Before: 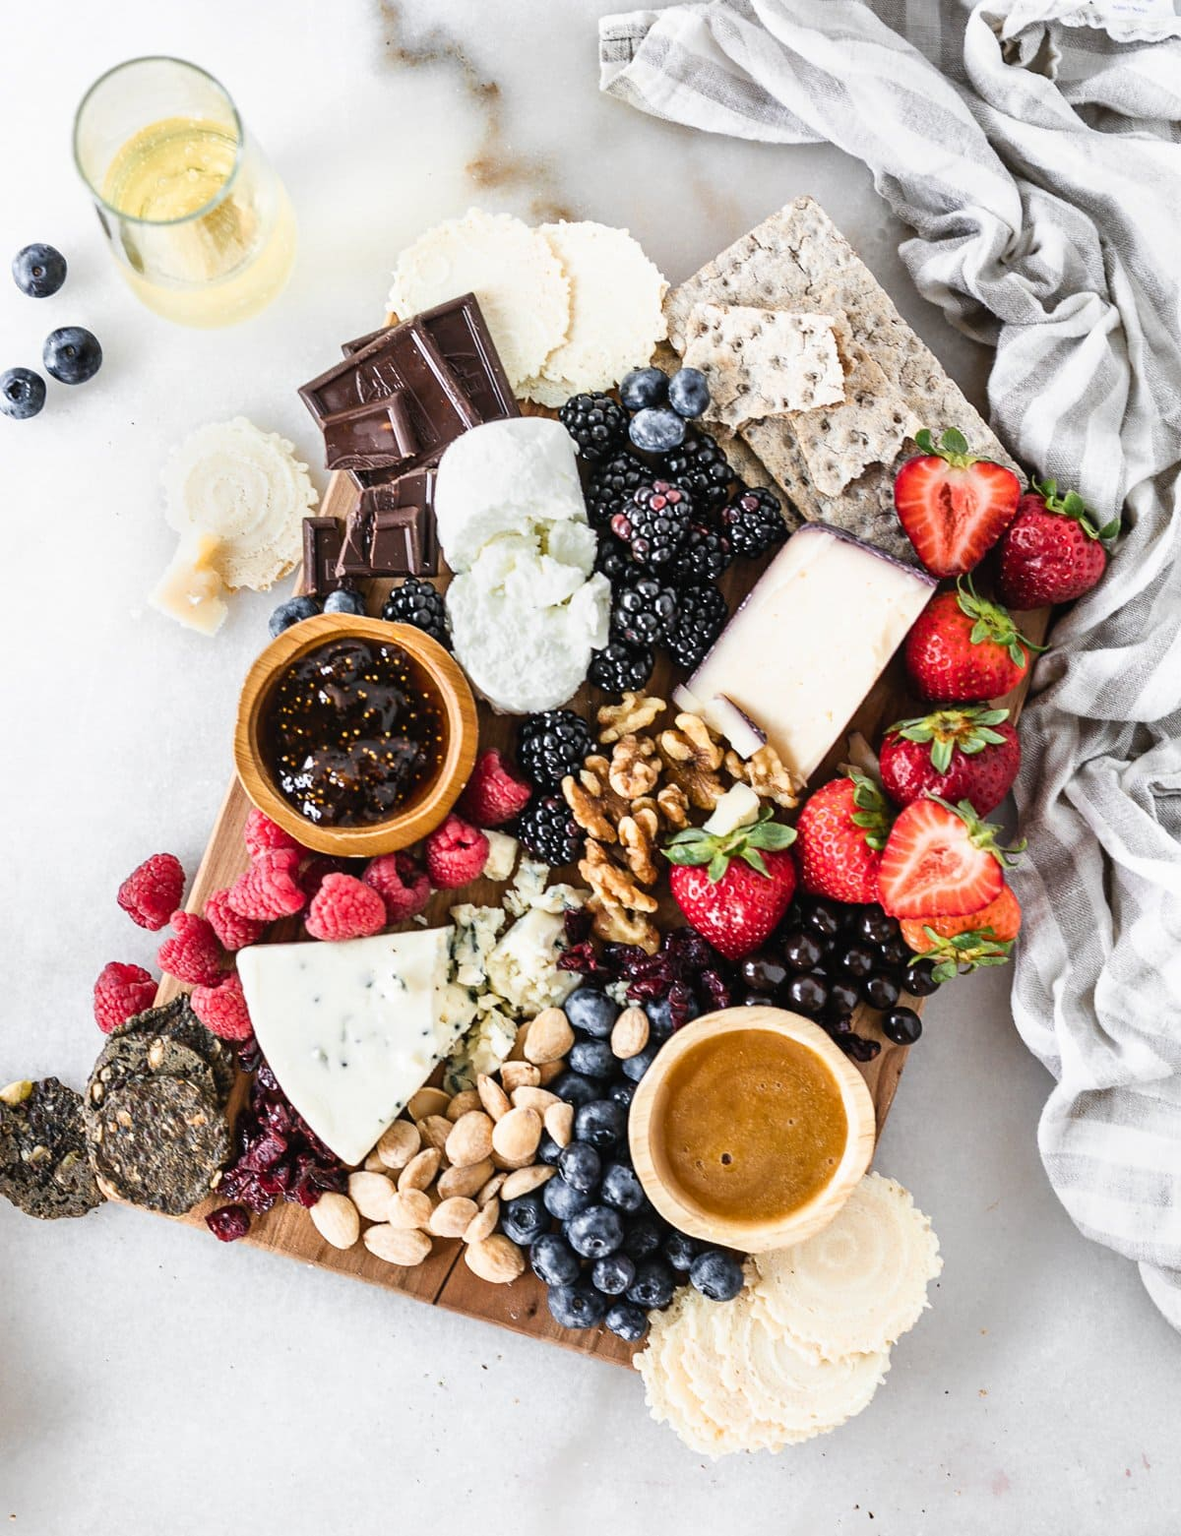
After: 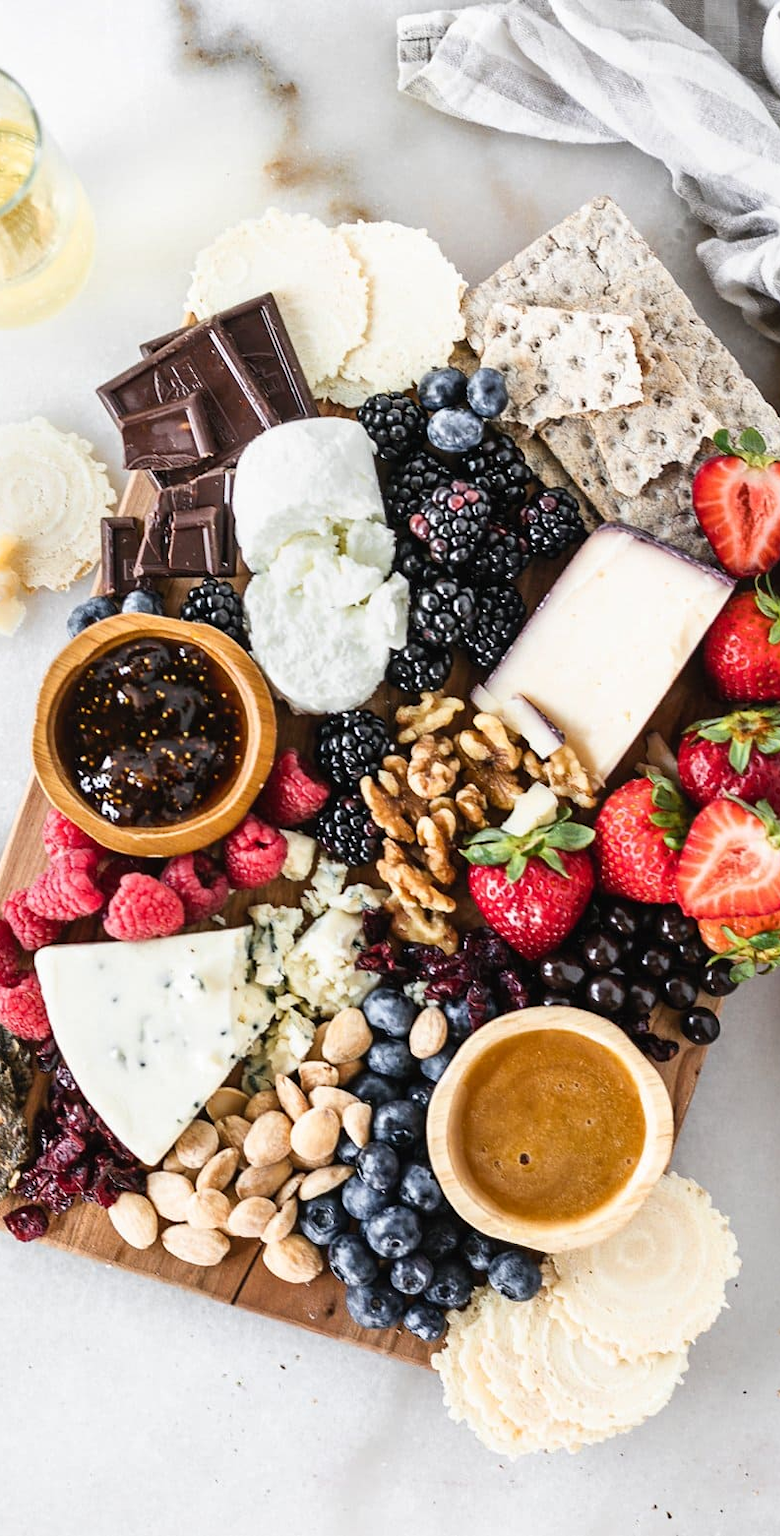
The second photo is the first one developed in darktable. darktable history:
levels: levels [0, 0.498, 0.996]
crop: left 17.1%, right 16.798%
